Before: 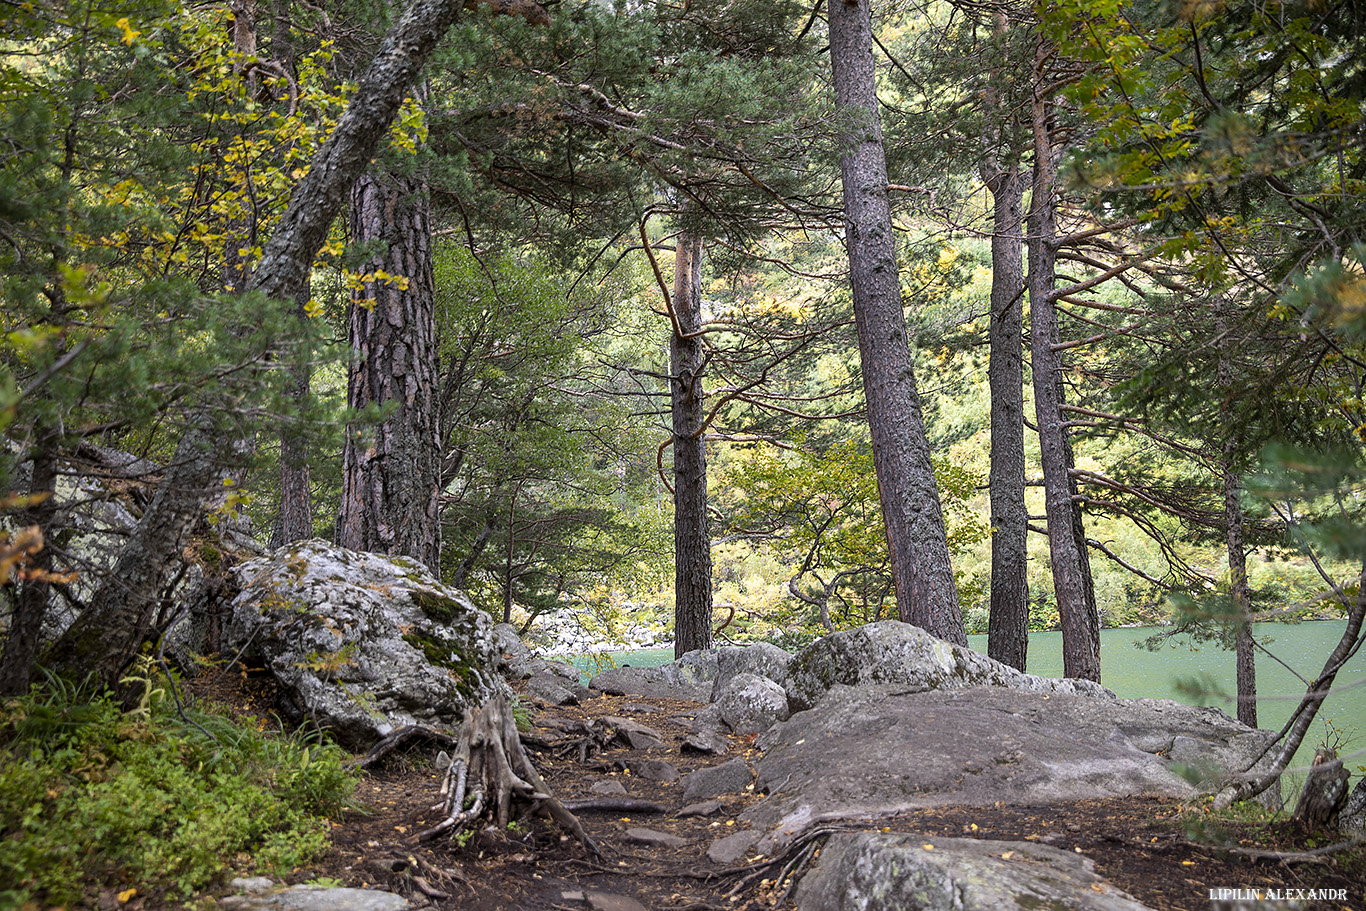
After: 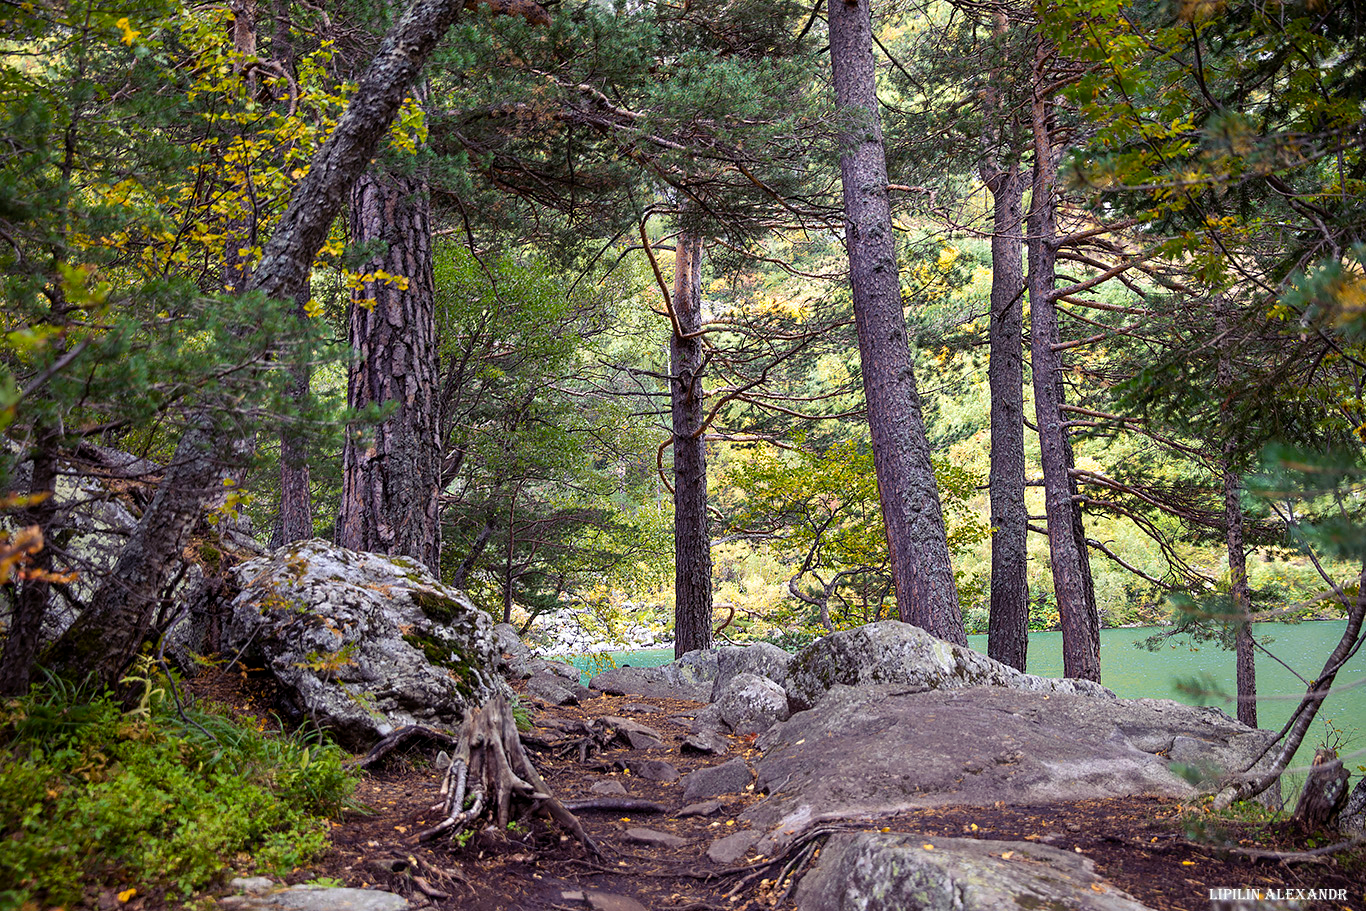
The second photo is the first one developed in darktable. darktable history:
color balance rgb: shadows lift › luminance -21.933%, shadows lift › chroma 9.31%, shadows lift › hue 283.21°, perceptual saturation grading › global saturation 1.793%, perceptual saturation grading › highlights -2.112%, perceptual saturation grading › mid-tones 3.875%, perceptual saturation grading › shadows 7.974%, global vibrance 25.038%
